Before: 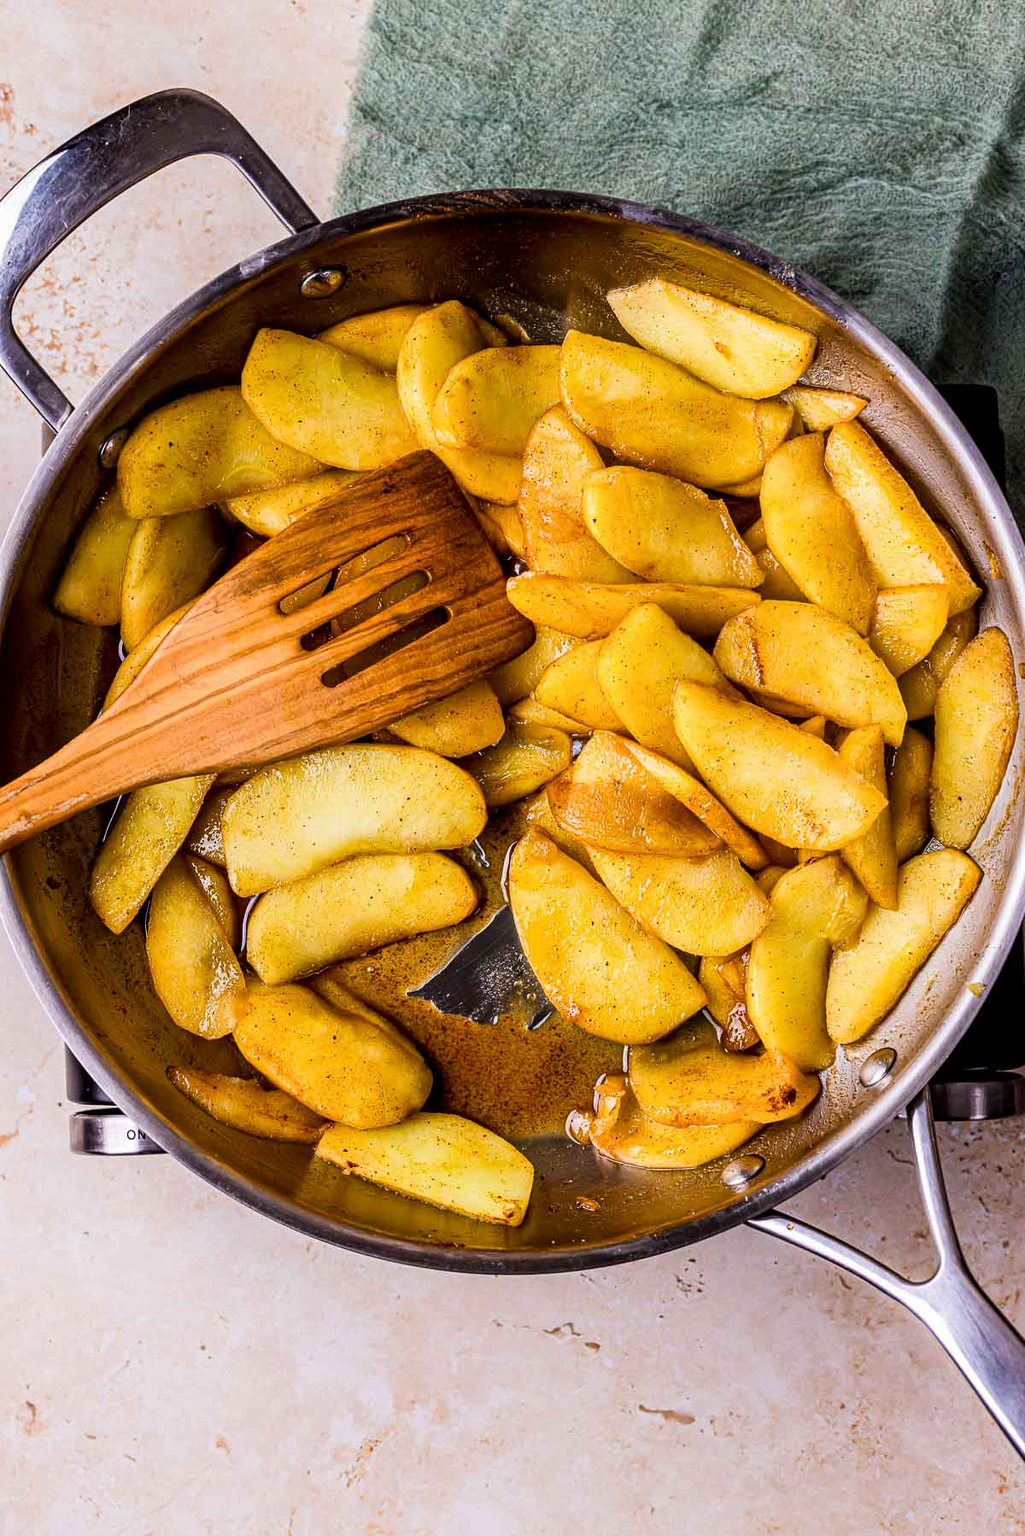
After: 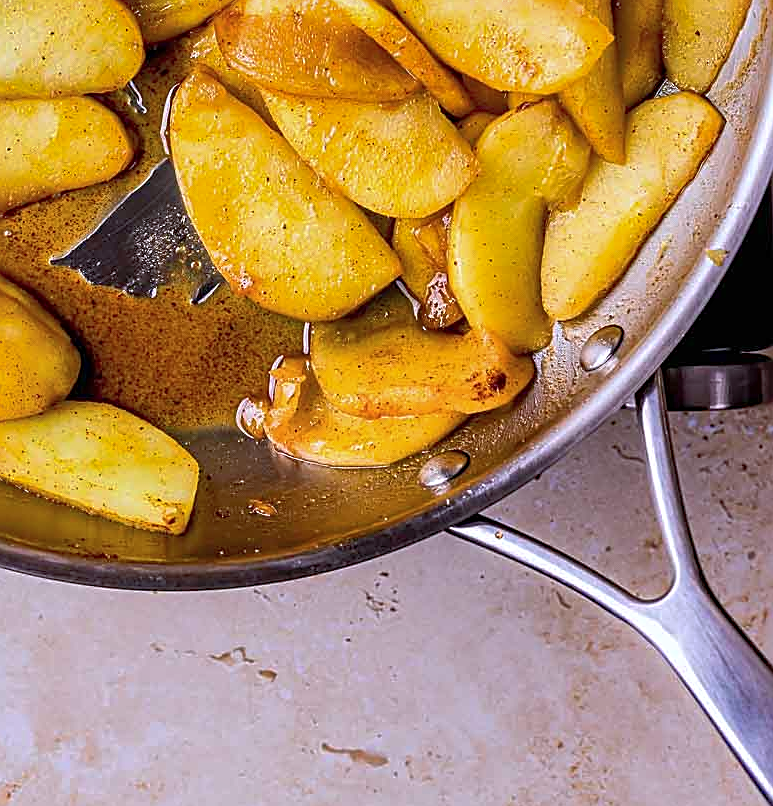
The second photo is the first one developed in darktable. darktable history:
shadows and highlights: on, module defaults
tone equalizer: on, module defaults
crop and rotate: left 35.509%, top 50.238%, bottom 4.934%
color calibration: illuminant as shot in camera, x 0.358, y 0.373, temperature 4628.91 K
sharpen: on, module defaults
